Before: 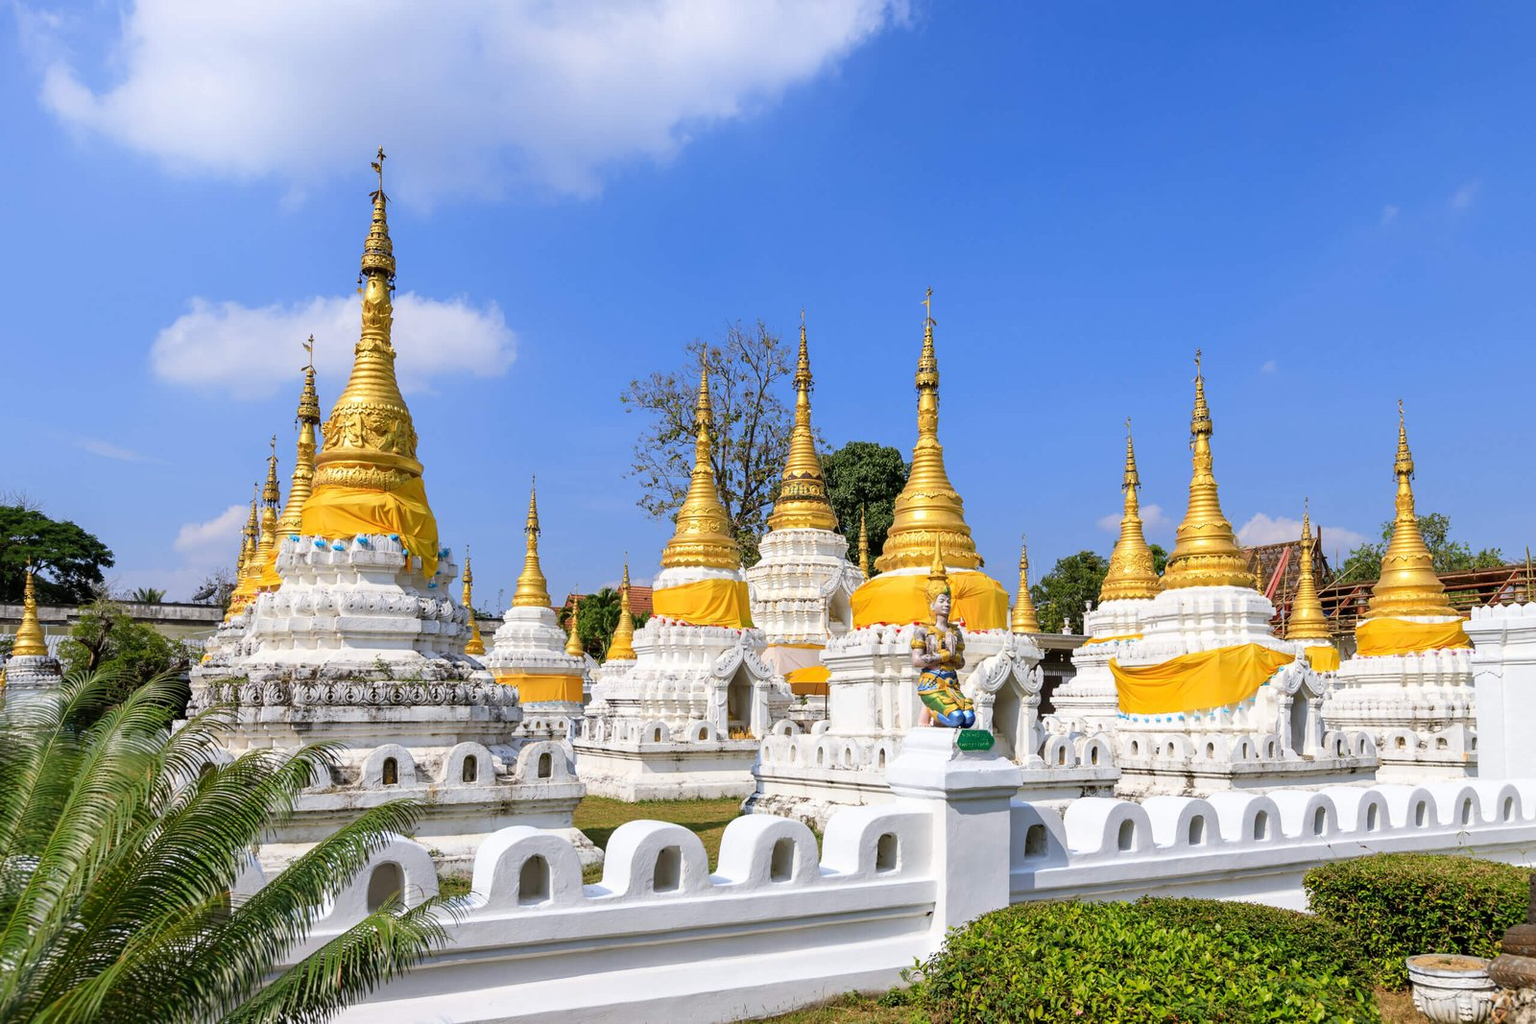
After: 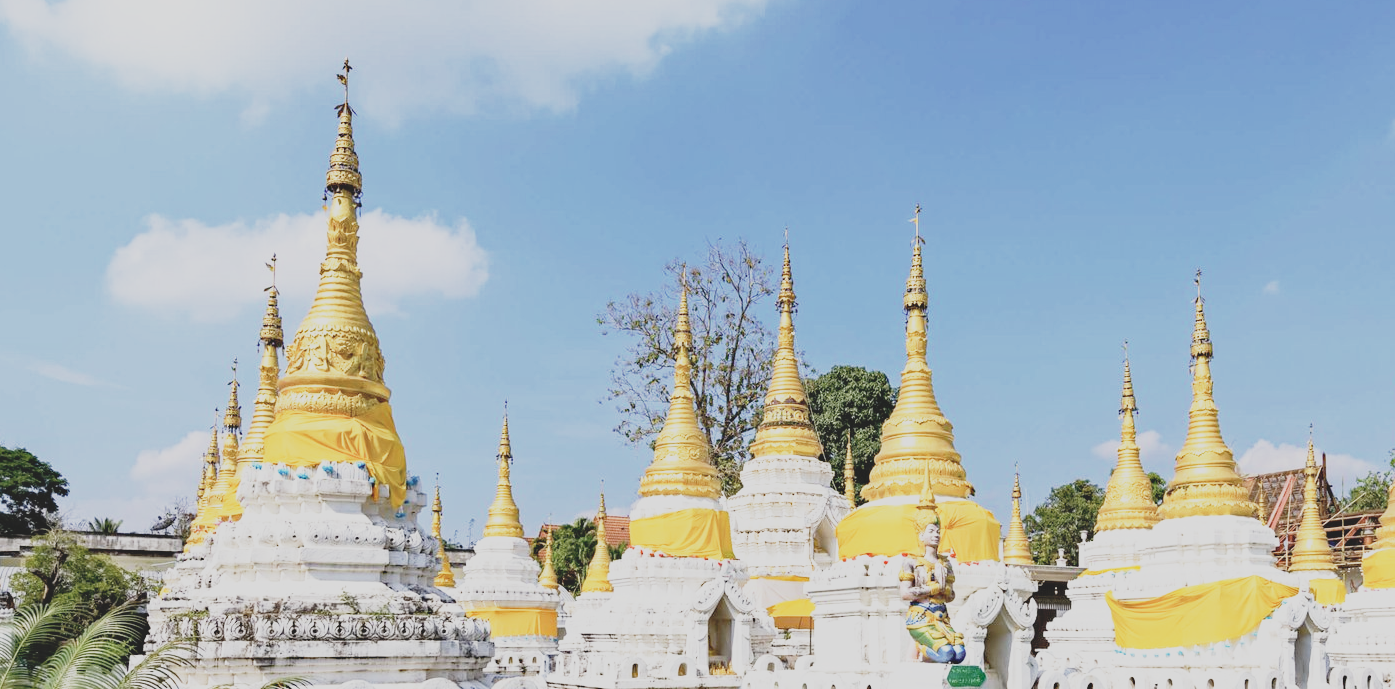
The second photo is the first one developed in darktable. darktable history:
base curve: curves: ch0 [(0, 0) (0.012, 0.01) (0.073, 0.168) (0.31, 0.711) (0.645, 0.957) (1, 1)], preserve colors none
haze removal: strength 0.284, distance 0.255, compatibility mode true, adaptive false
crop: left 3.148%, top 8.95%, right 9.66%, bottom 26.472%
contrast brightness saturation: contrast -0.262, saturation -0.437
